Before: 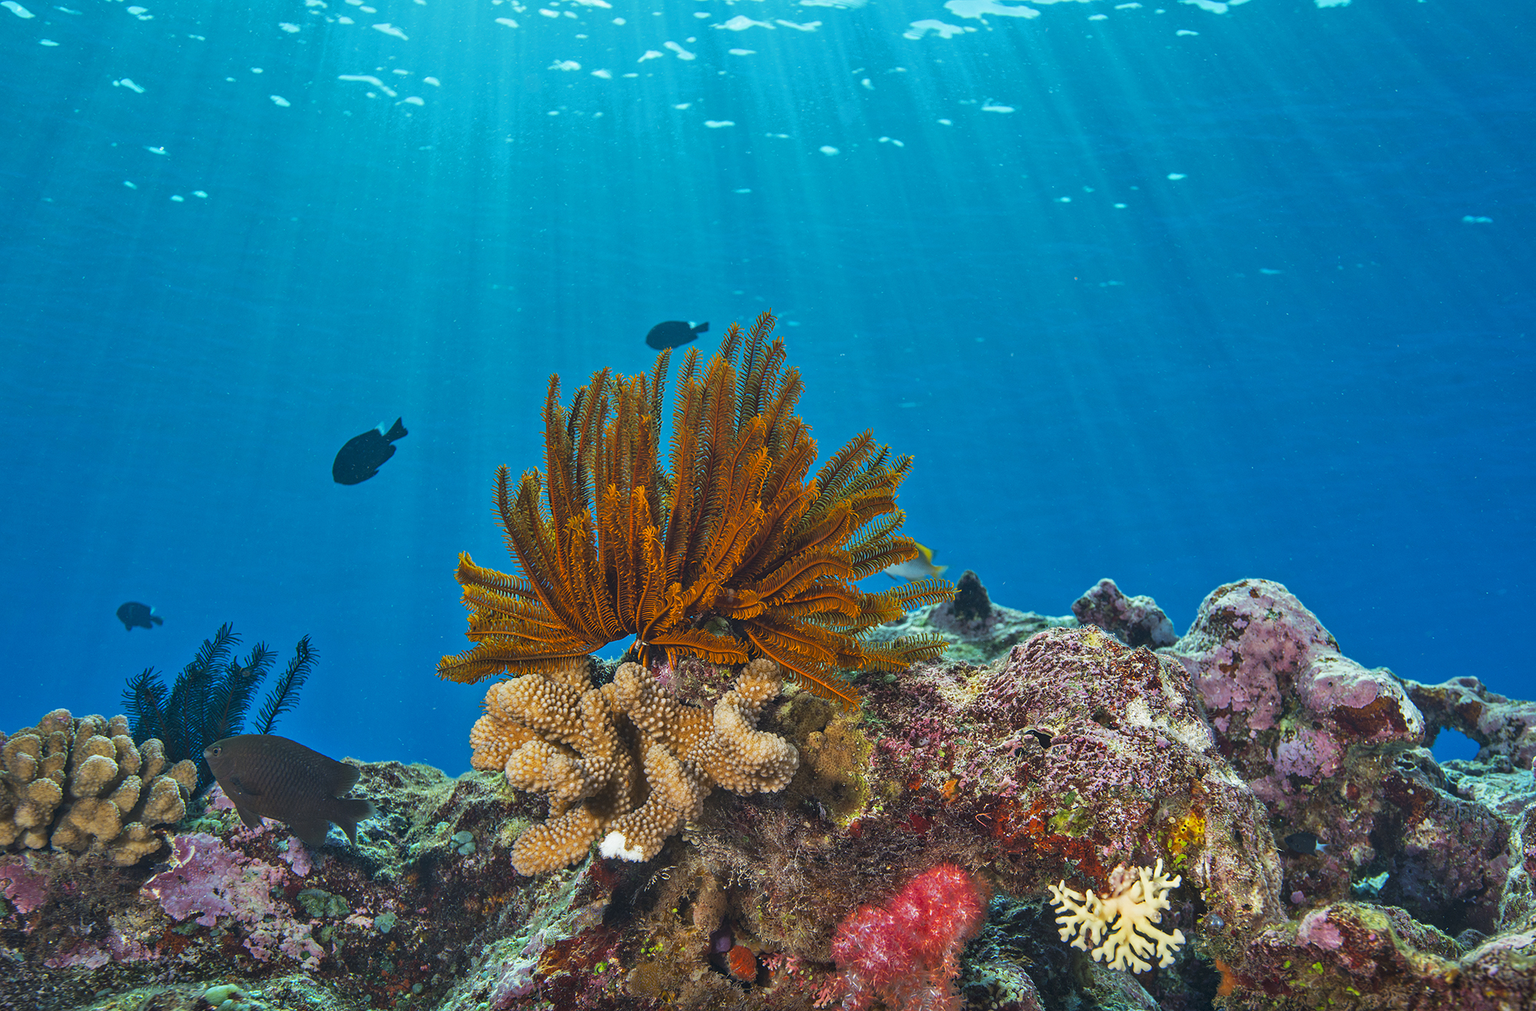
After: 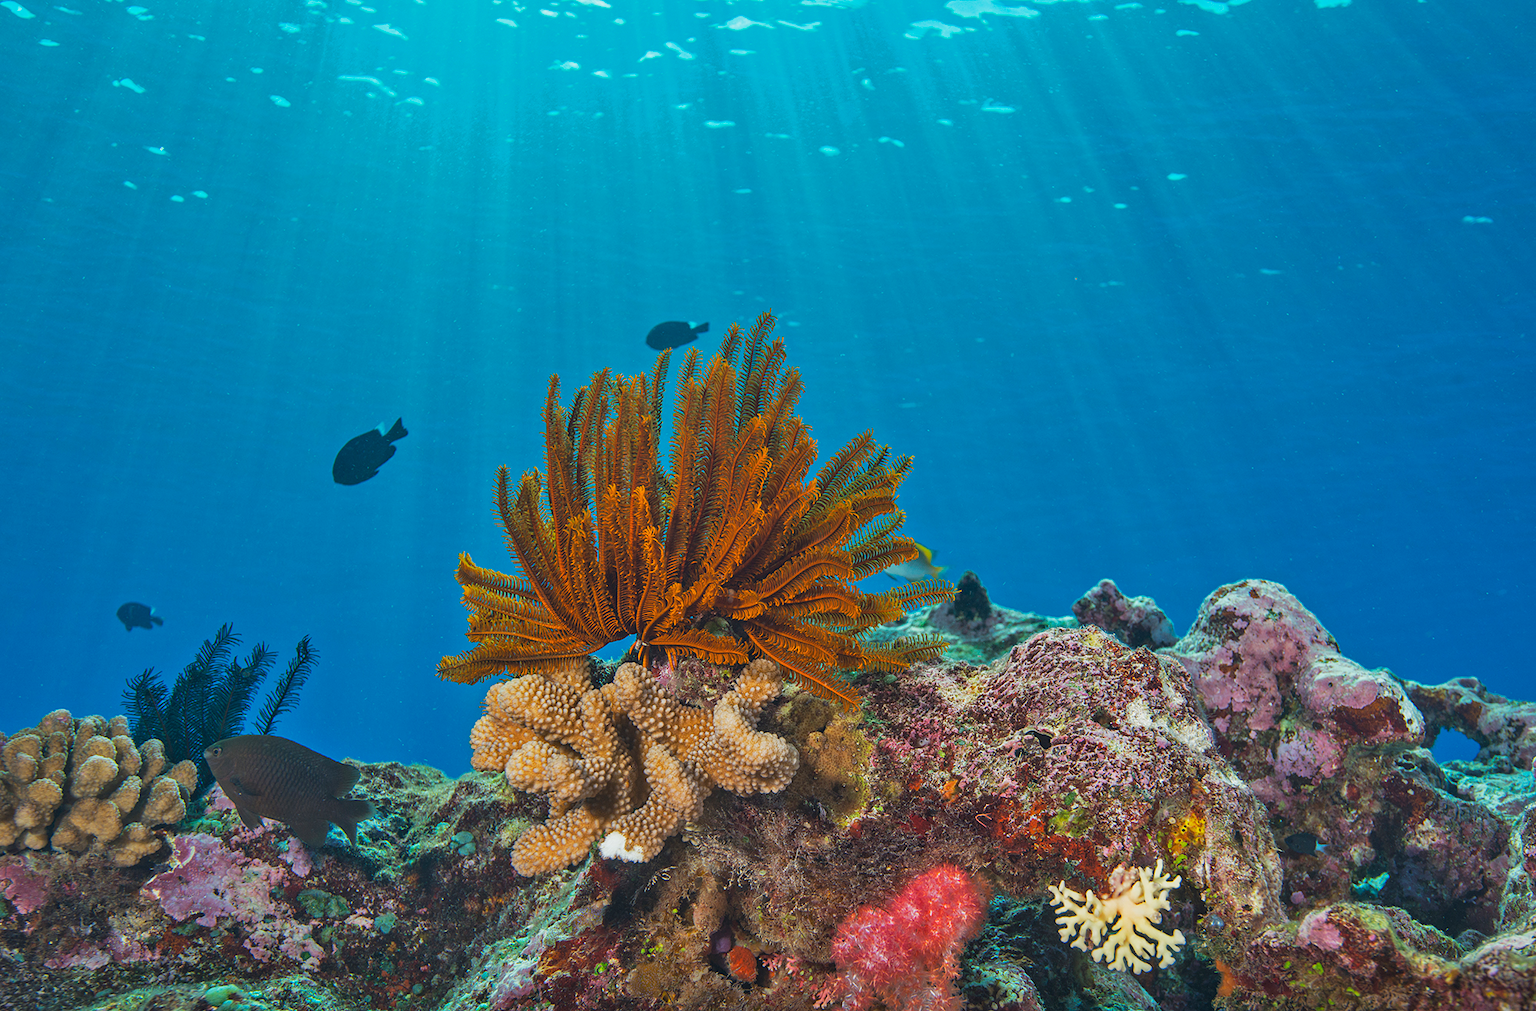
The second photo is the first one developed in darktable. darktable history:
contrast brightness saturation: contrast -0.091, saturation -0.084
